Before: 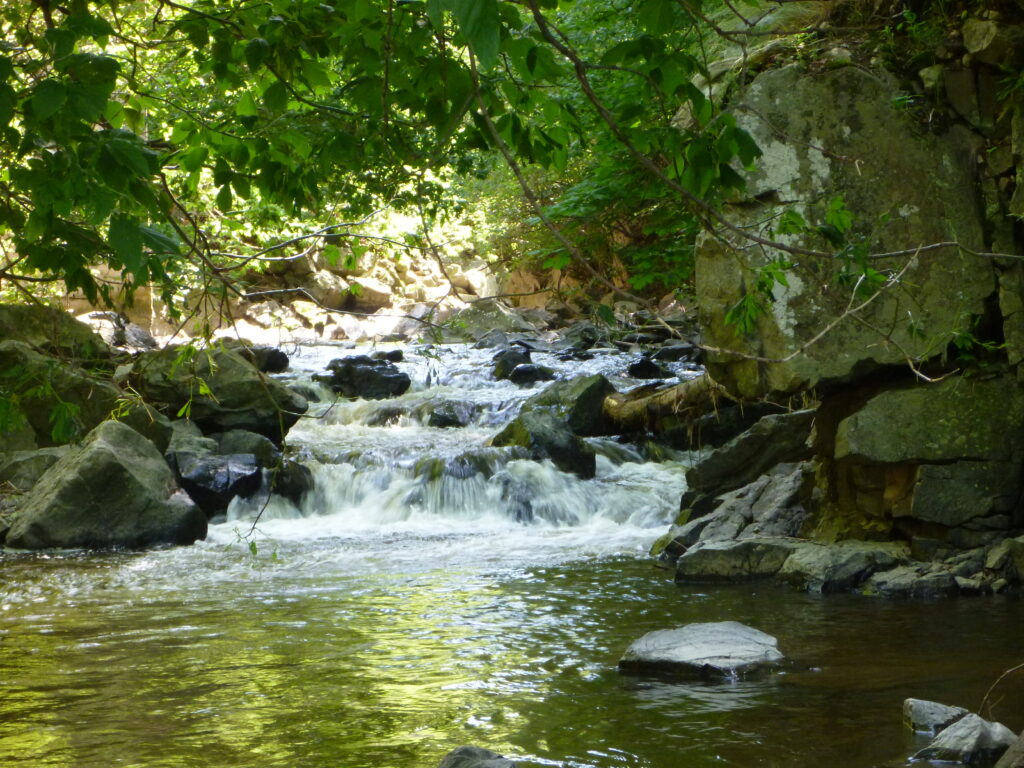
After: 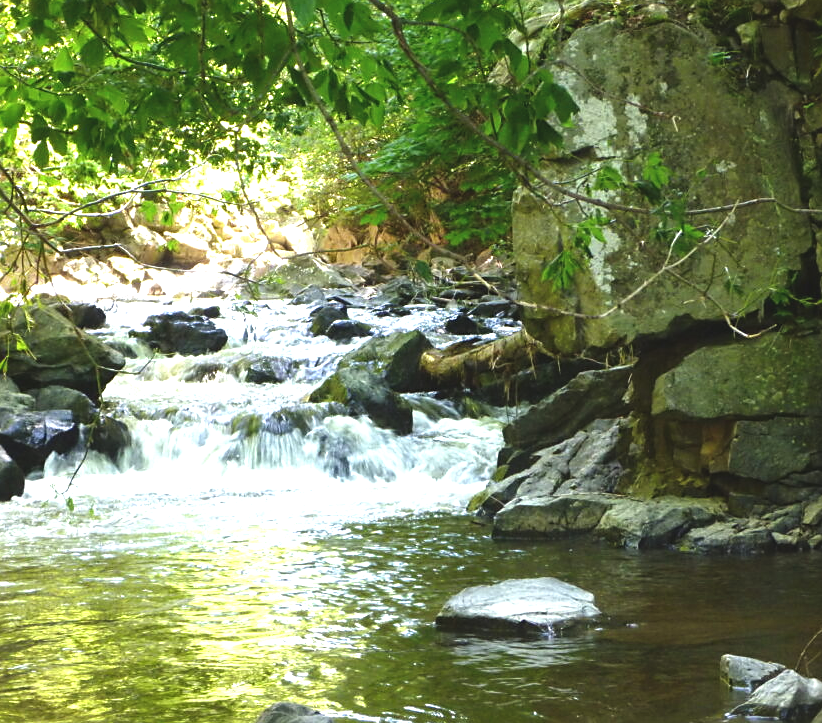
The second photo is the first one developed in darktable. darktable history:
local contrast: highlights 103%, shadows 103%, detail 119%, midtone range 0.2
exposure: black level correction -0.005, exposure 1 EV, compensate highlight preservation false
crop and rotate: left 17.93%, top 5.841%, right 1.781%
sharpen: radius 1.816, amount 0.393, threshold 1.715
